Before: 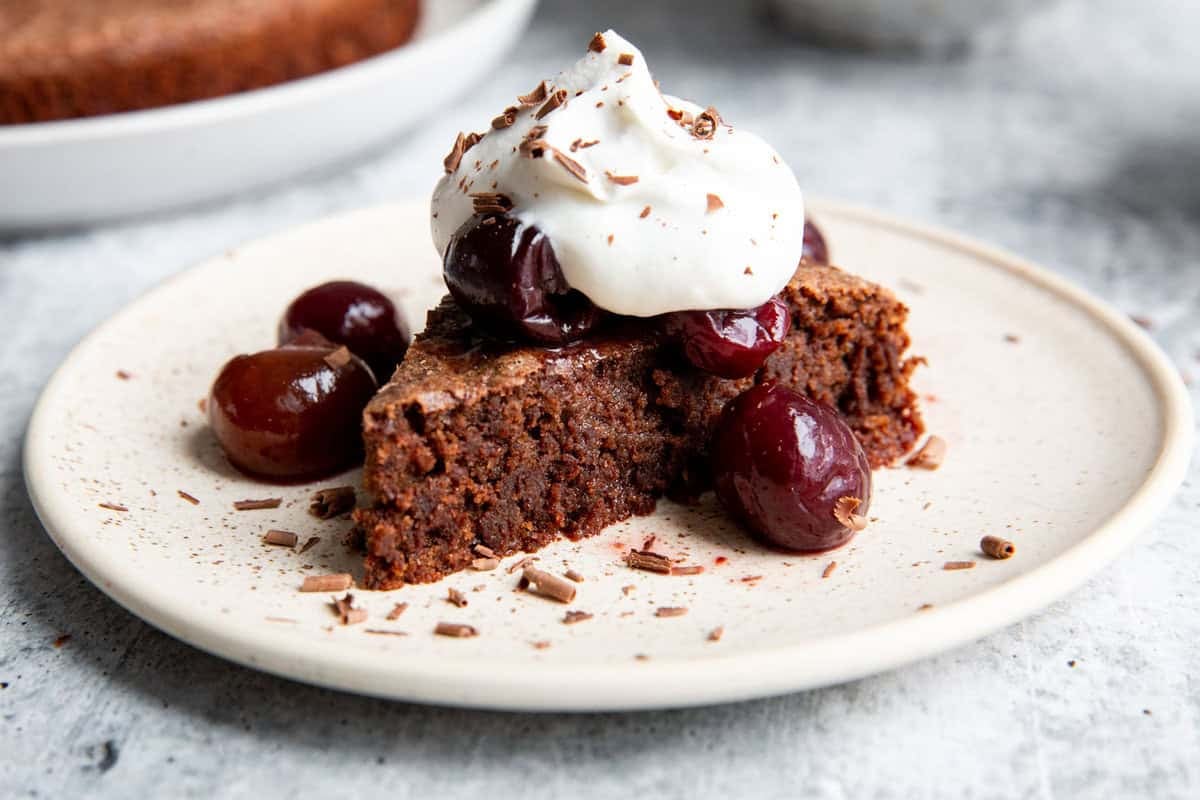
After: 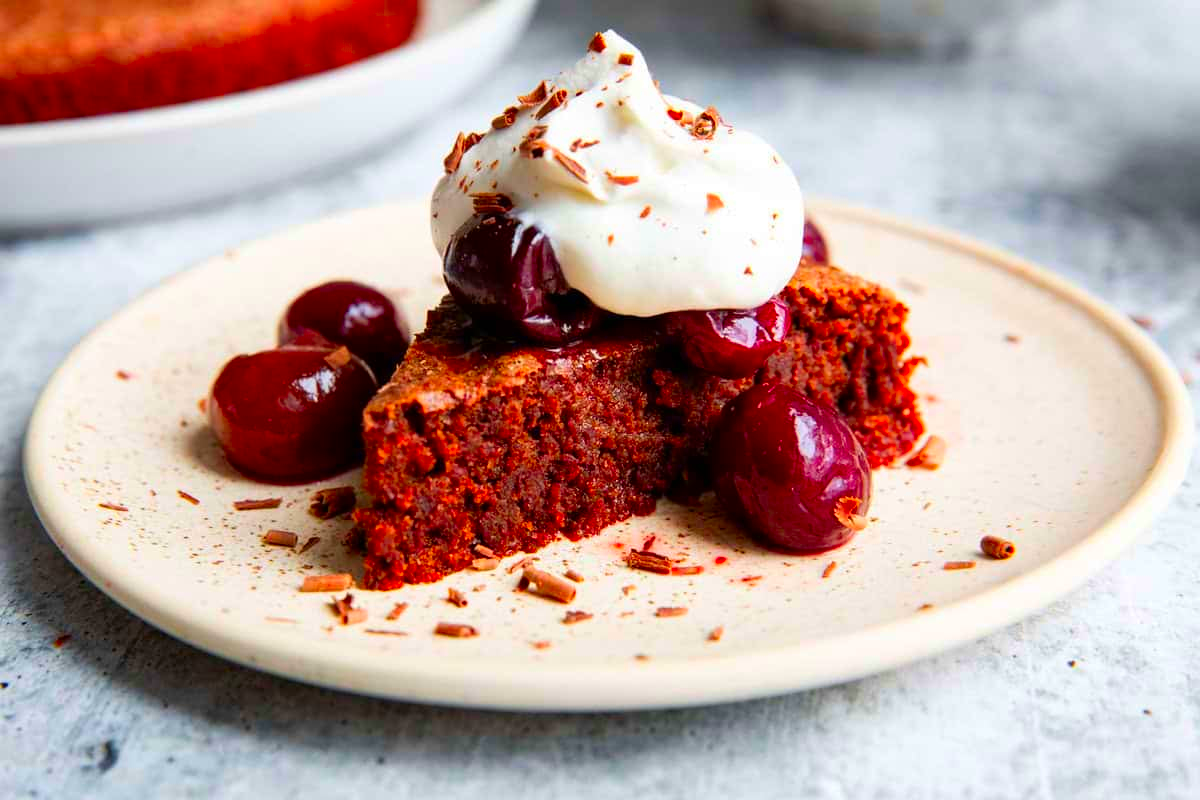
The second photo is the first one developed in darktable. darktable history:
color correction: highlights b* 0.028, saturation 2.09
